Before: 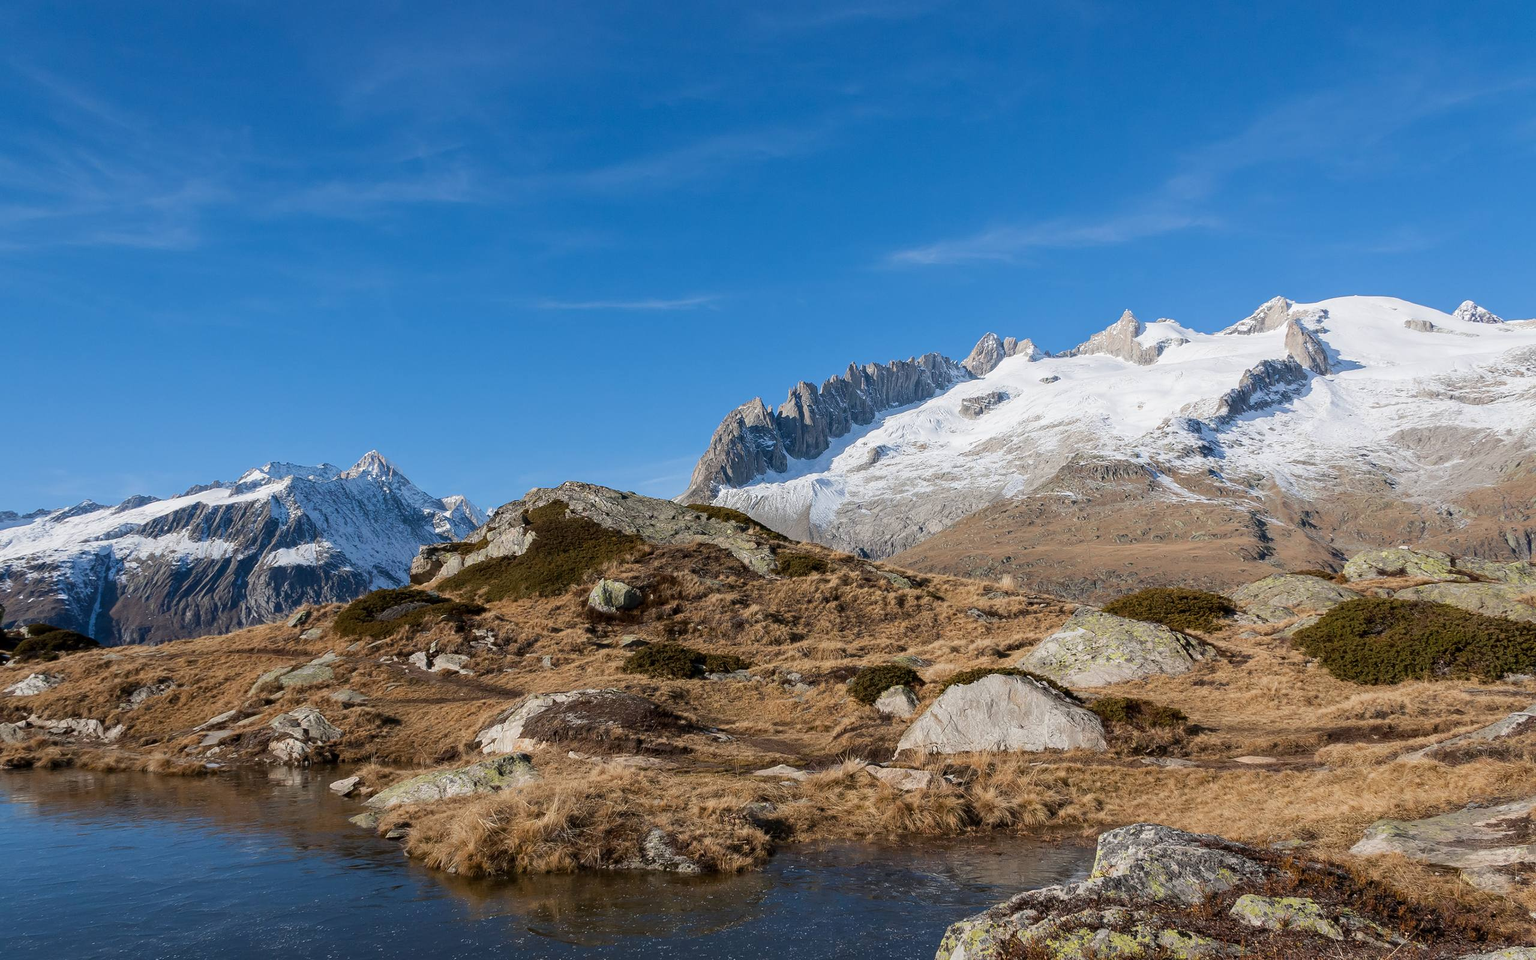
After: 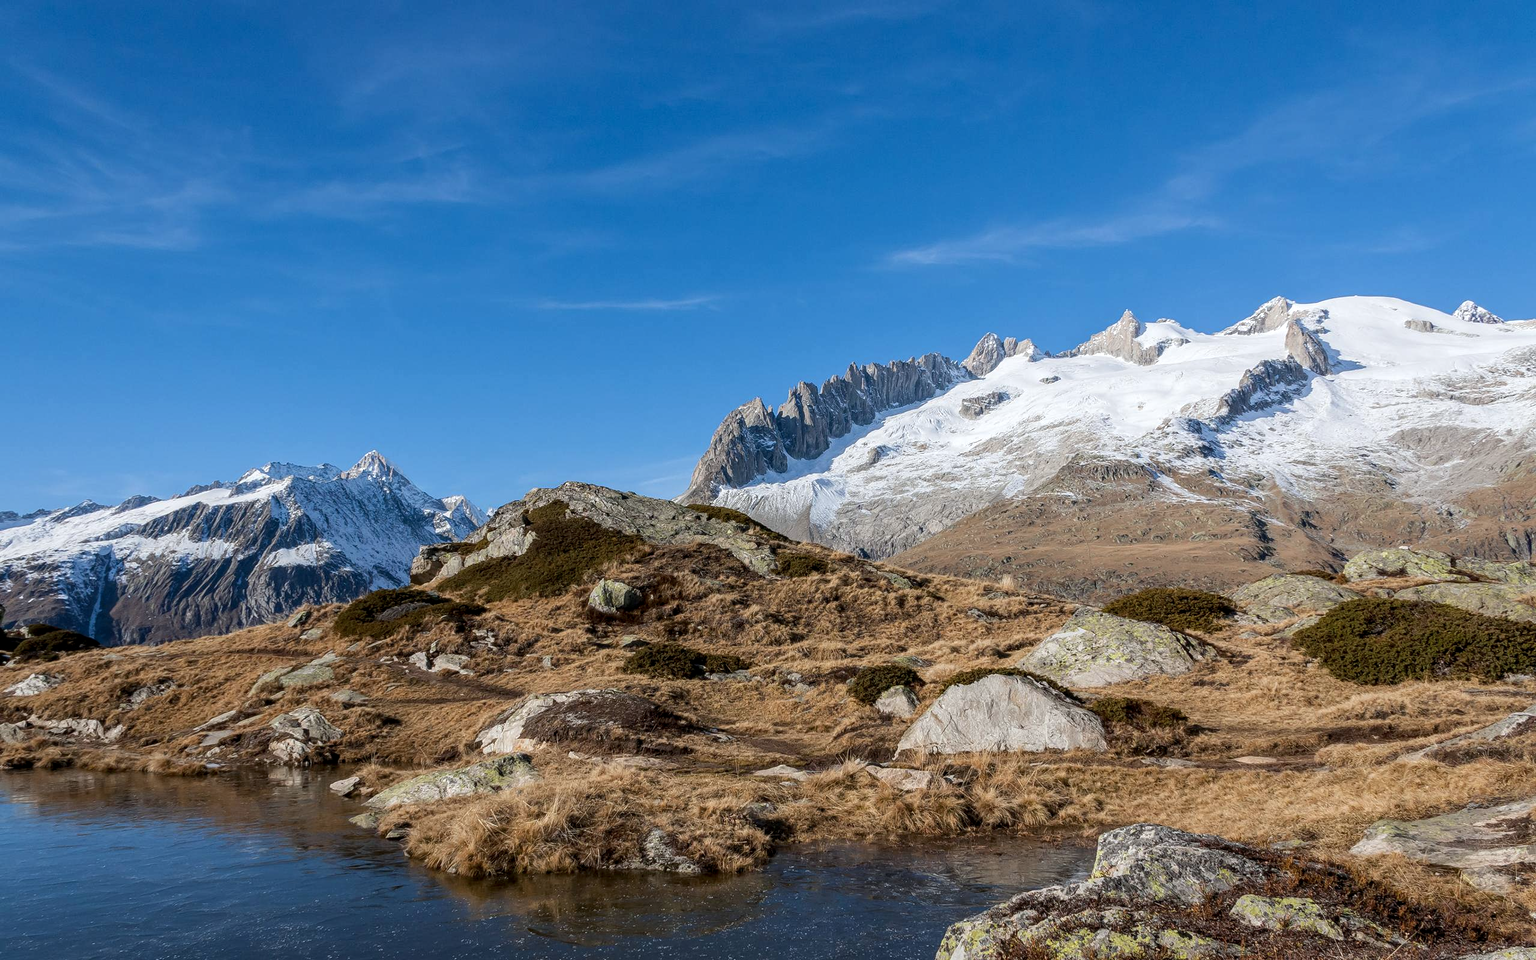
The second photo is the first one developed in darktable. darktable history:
local contrast: on, module defaults
white balance: red 0.986, blue 1.01
